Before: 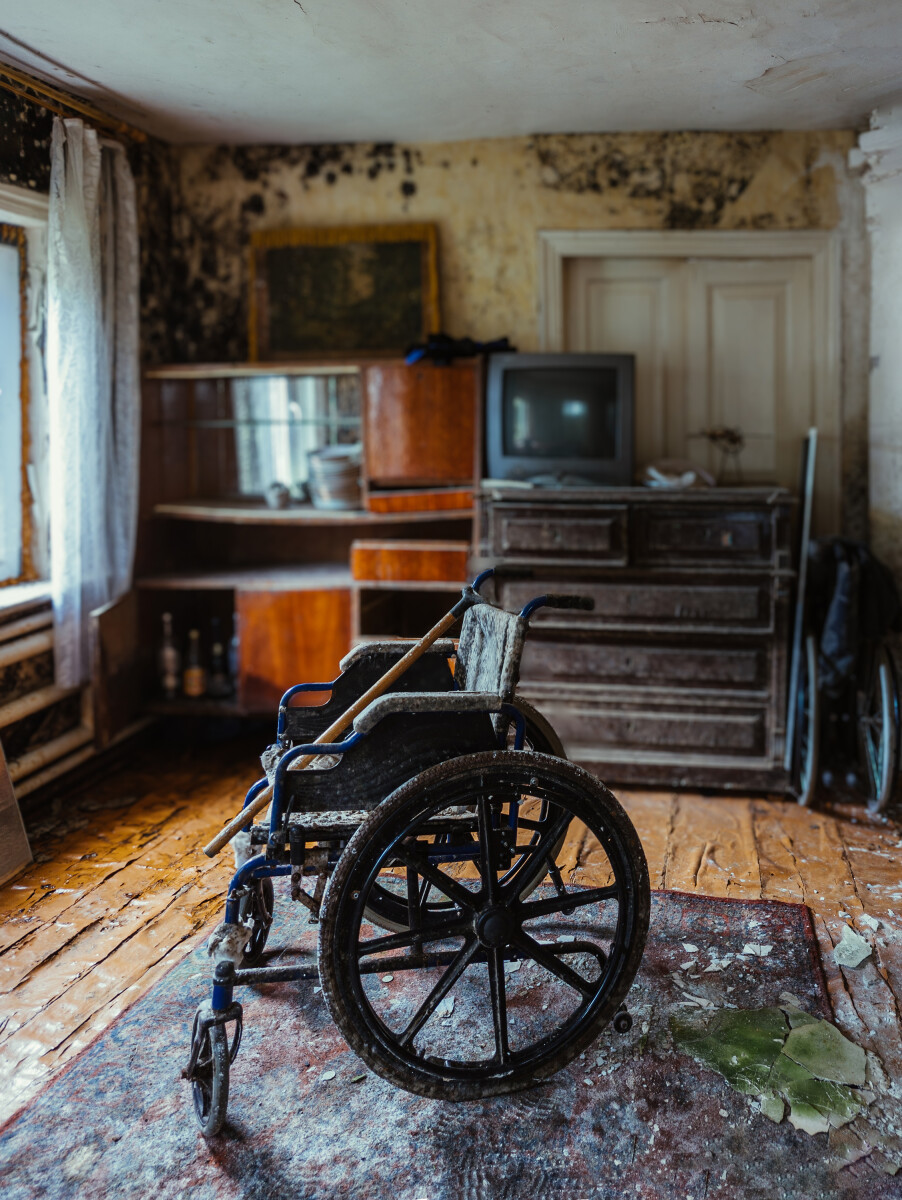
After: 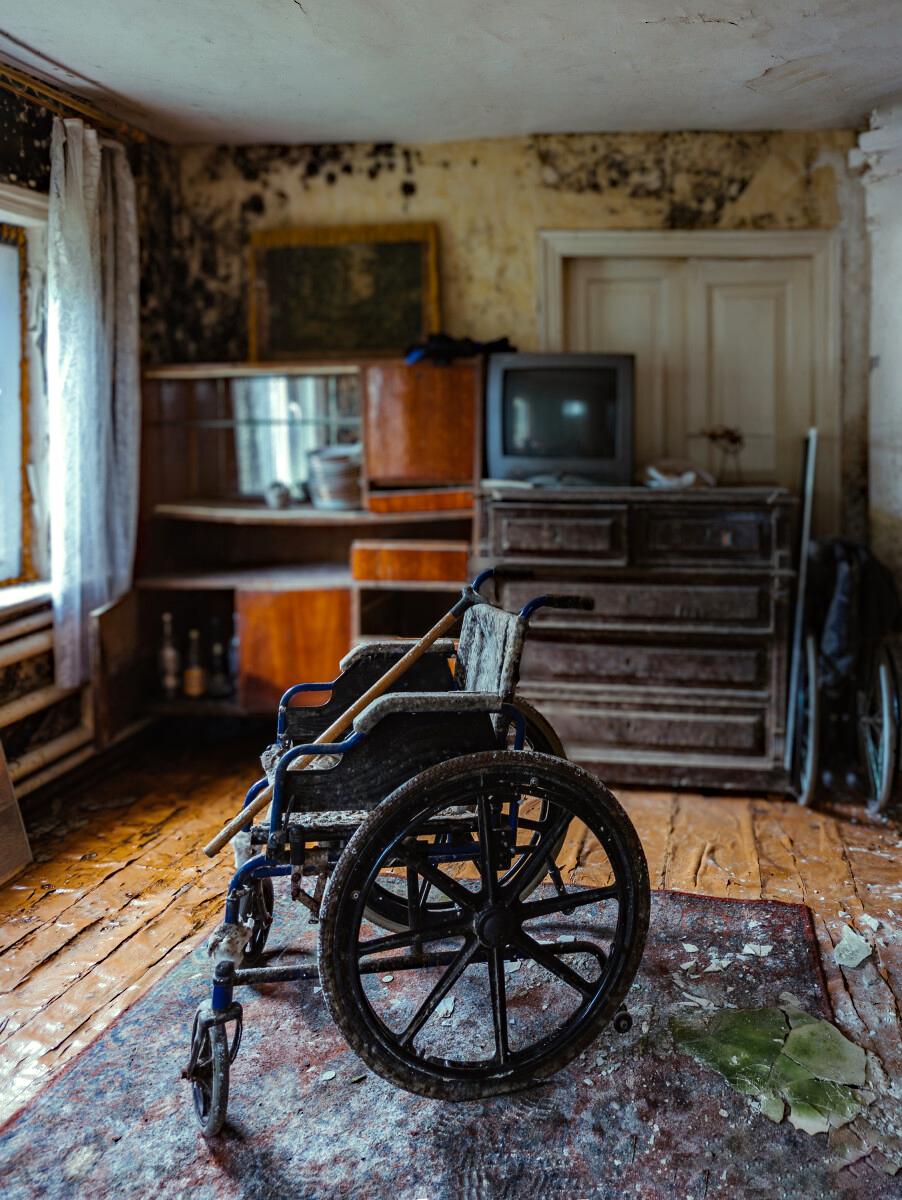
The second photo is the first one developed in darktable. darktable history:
haze removal: compatibility mode true, adaptive false
base curve: curves: ch0 [(0, 0) (0.74, 0.67) (1, 1)], preserve colors none
exposure: exposure 0.173 EV, compensate highlight preservation false
